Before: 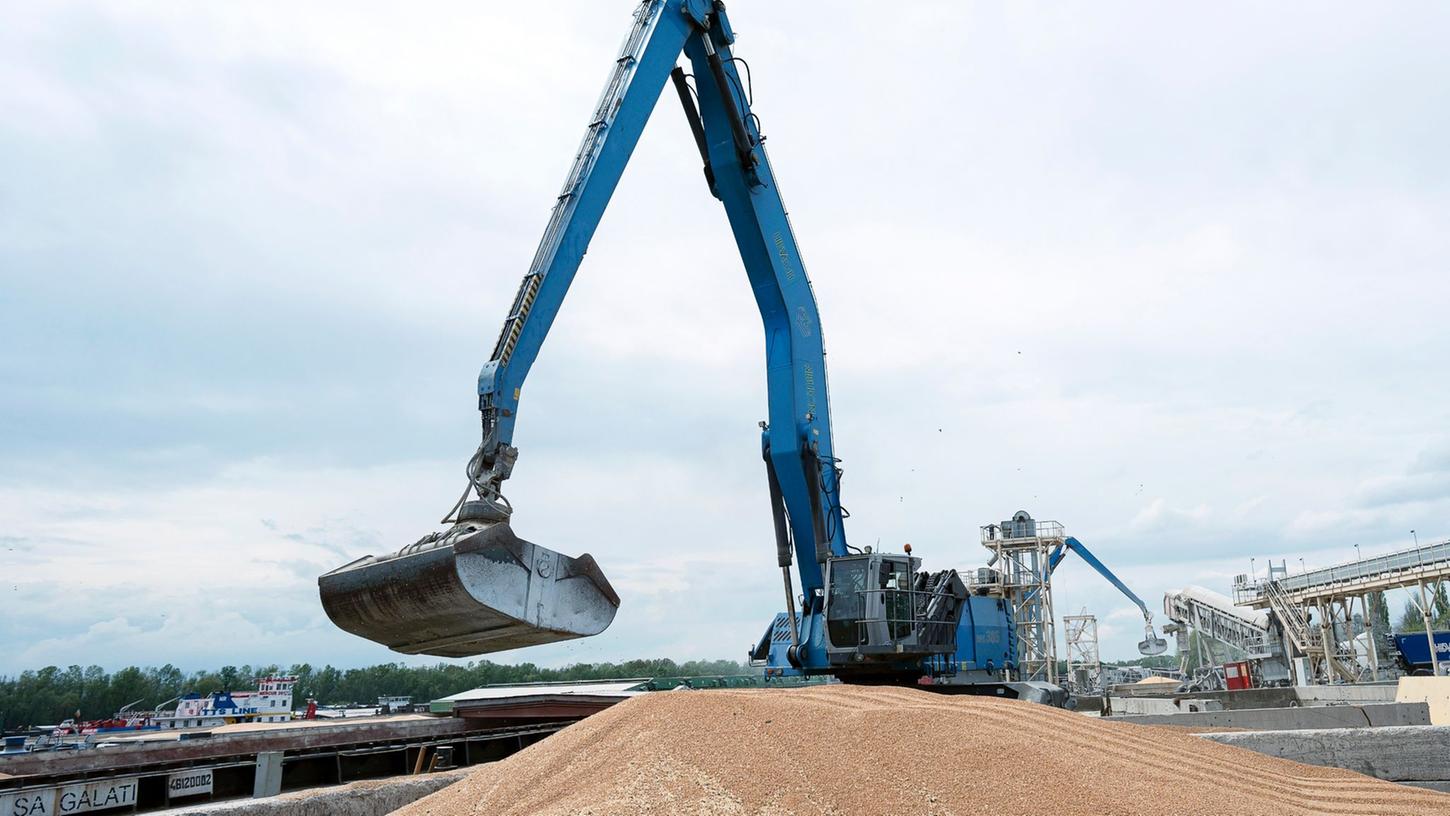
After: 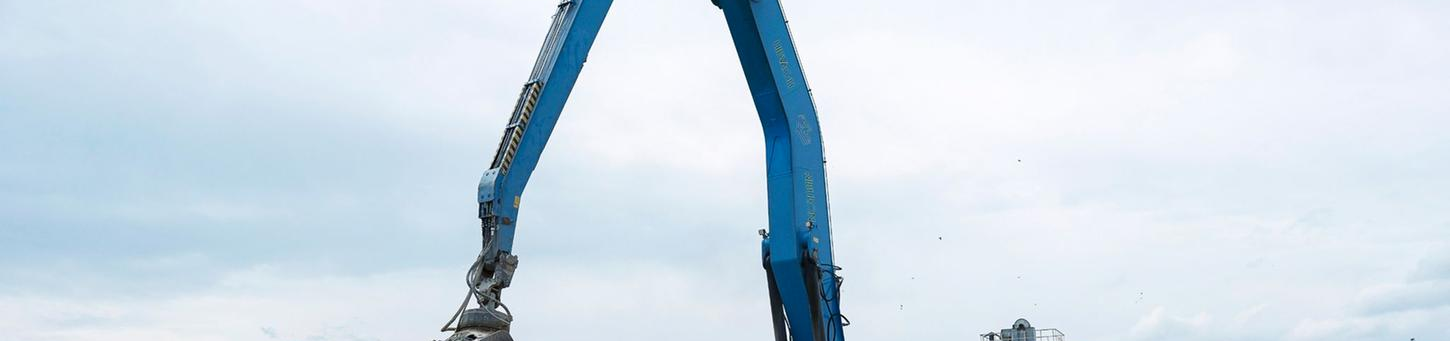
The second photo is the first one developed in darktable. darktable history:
color balance rgb: perceptual saturation grading › global saturation 0.882%
crop and rotate: top 23.551%, bottom 34.55%
